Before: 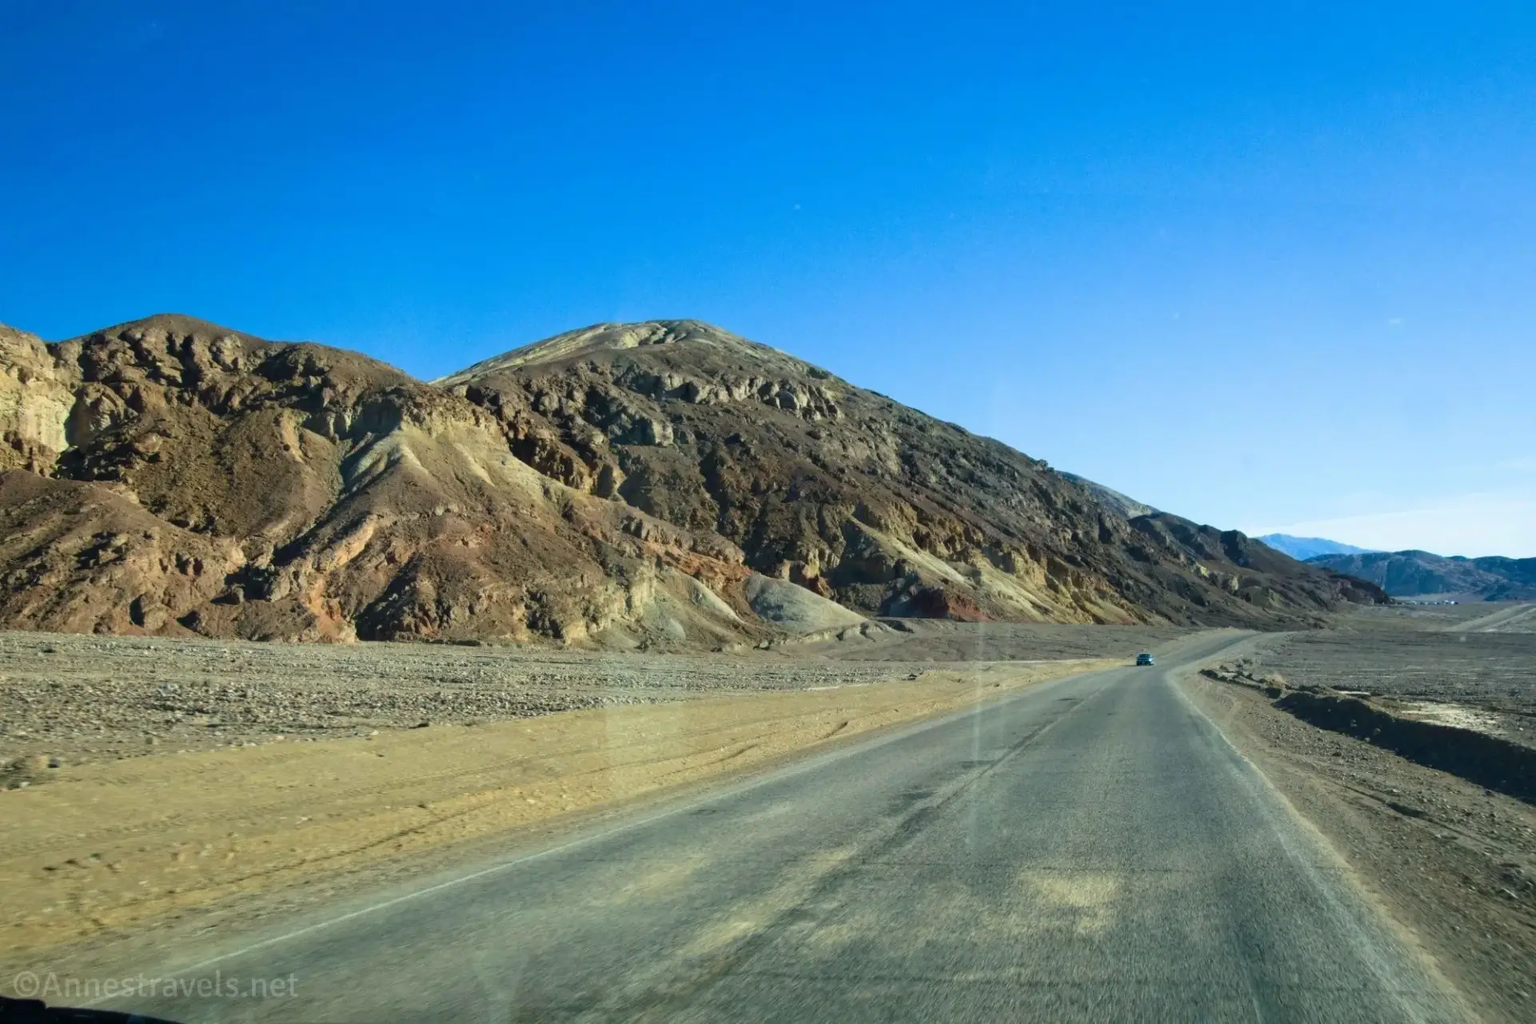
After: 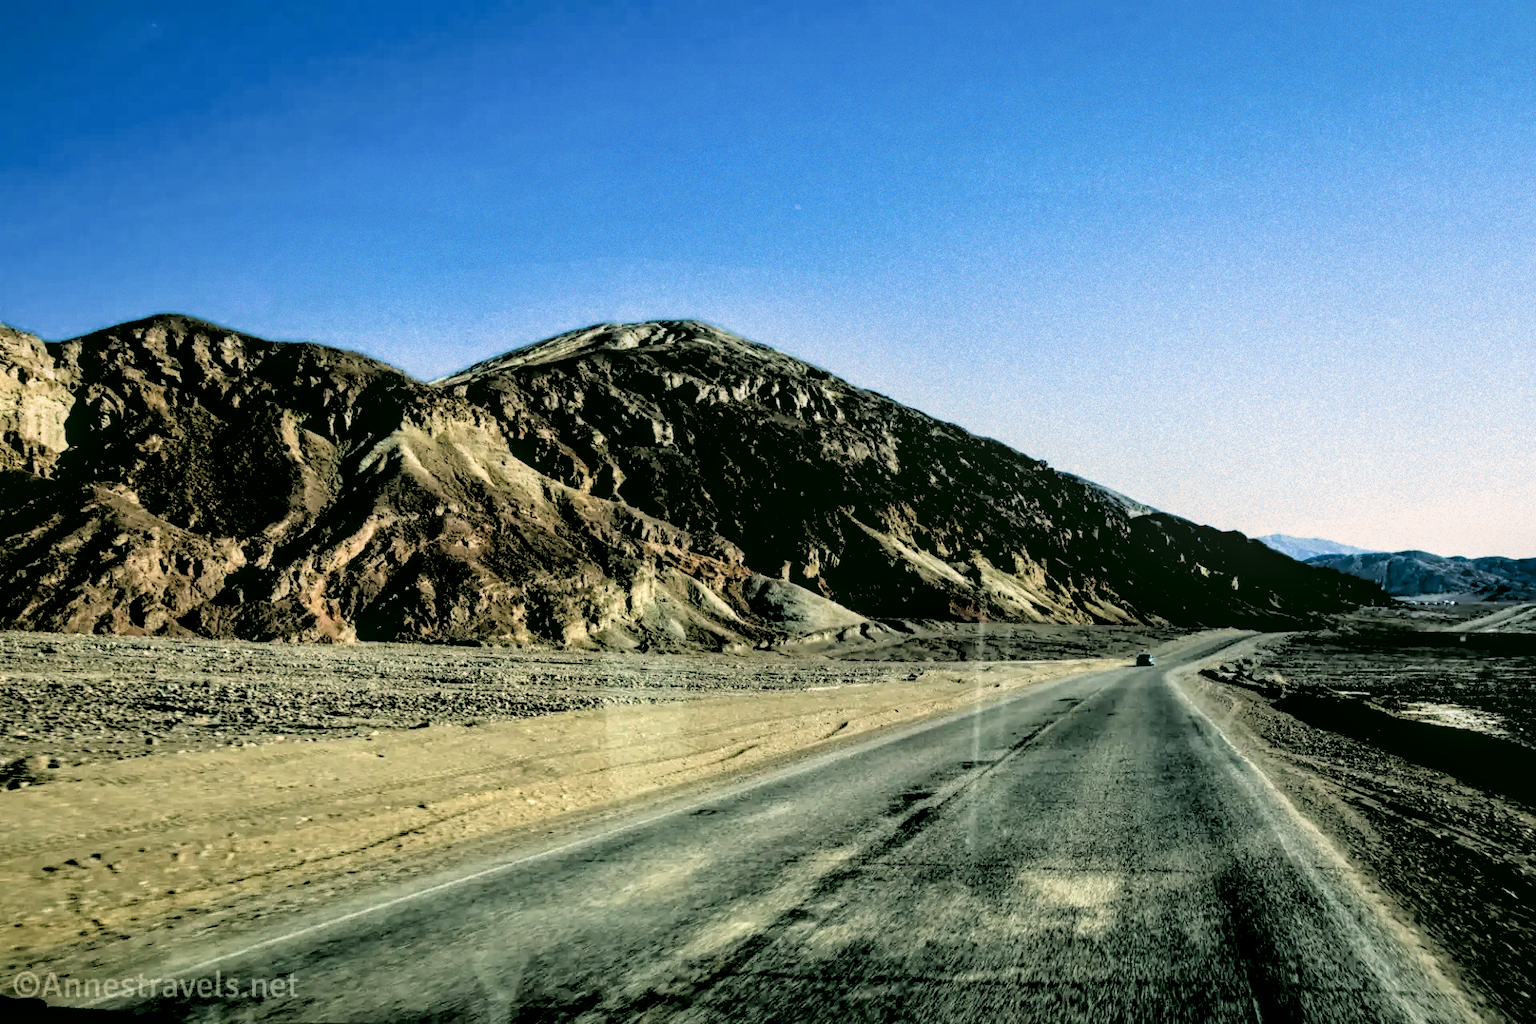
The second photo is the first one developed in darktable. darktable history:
exposure: black level correction 0.006, exposure -0.226 EV, compensate highlight preservation false
local contrast: on, module defaults
color correction: highlights a* 4.02, highlights b* 4.98, shadows a* -7.55, shadows b* 4.98
filmic rgb: black relative exposure -1 EV, white relative exposure 2.05 EV, hardness 1.52, contrast 2.25, enable highlight reconstruction true
